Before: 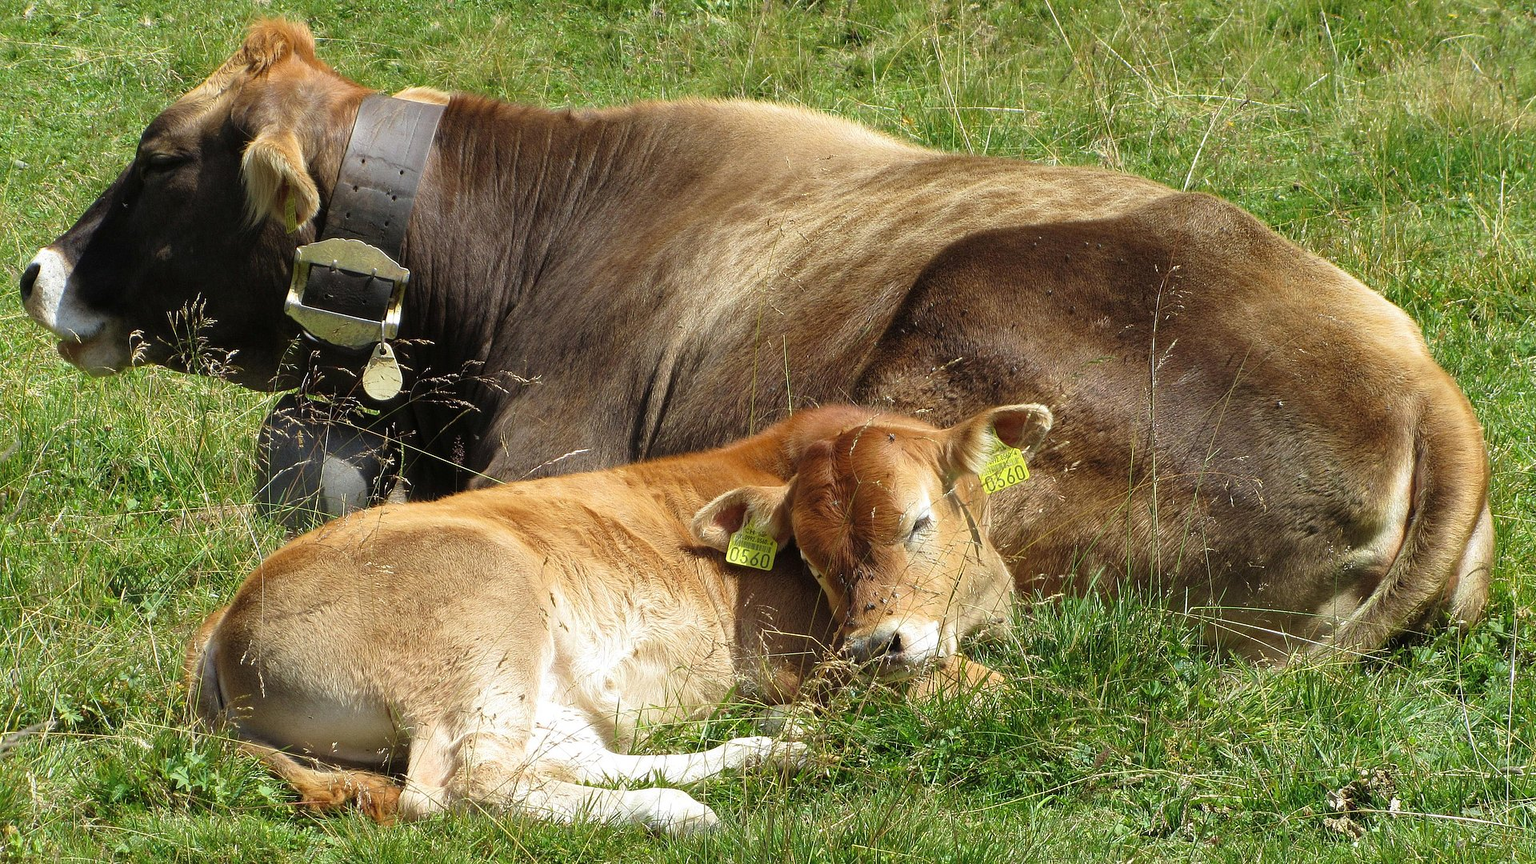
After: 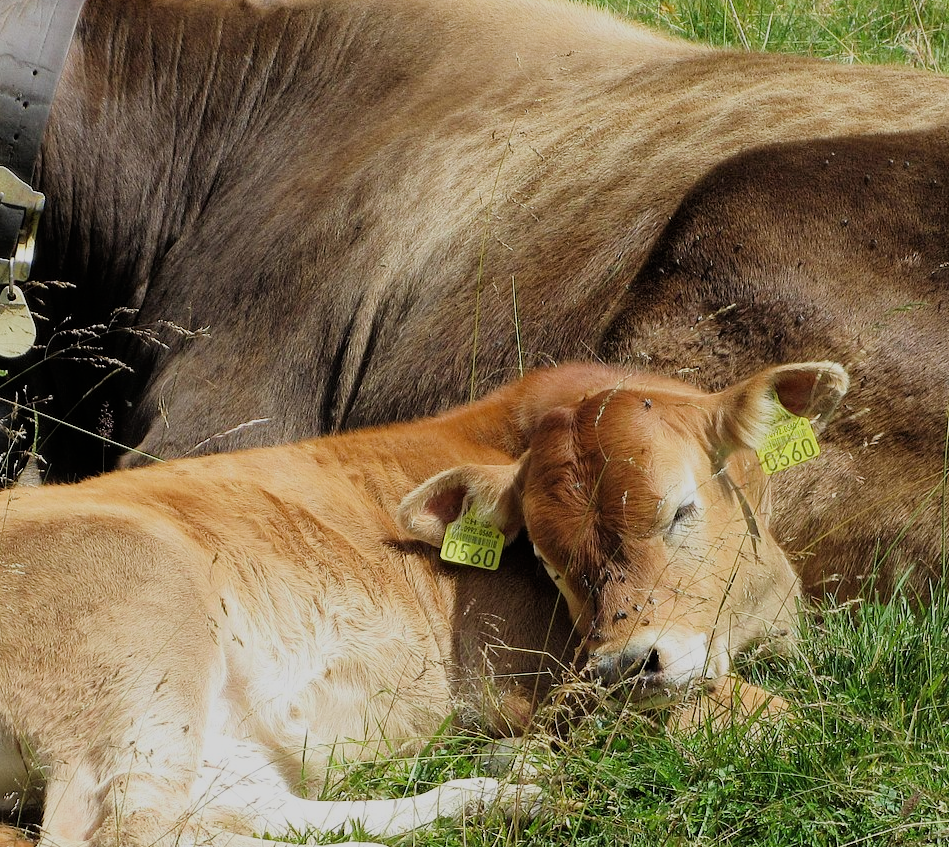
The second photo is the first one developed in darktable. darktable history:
filmic rgb: black relative exposure -7.65 EV, white relative exposure 4.56 EV, hardness 3.61
crop and rotate: angle 0.02°, left 24.353%, top 13.219%, right 26.156%, bottom 8.224%
